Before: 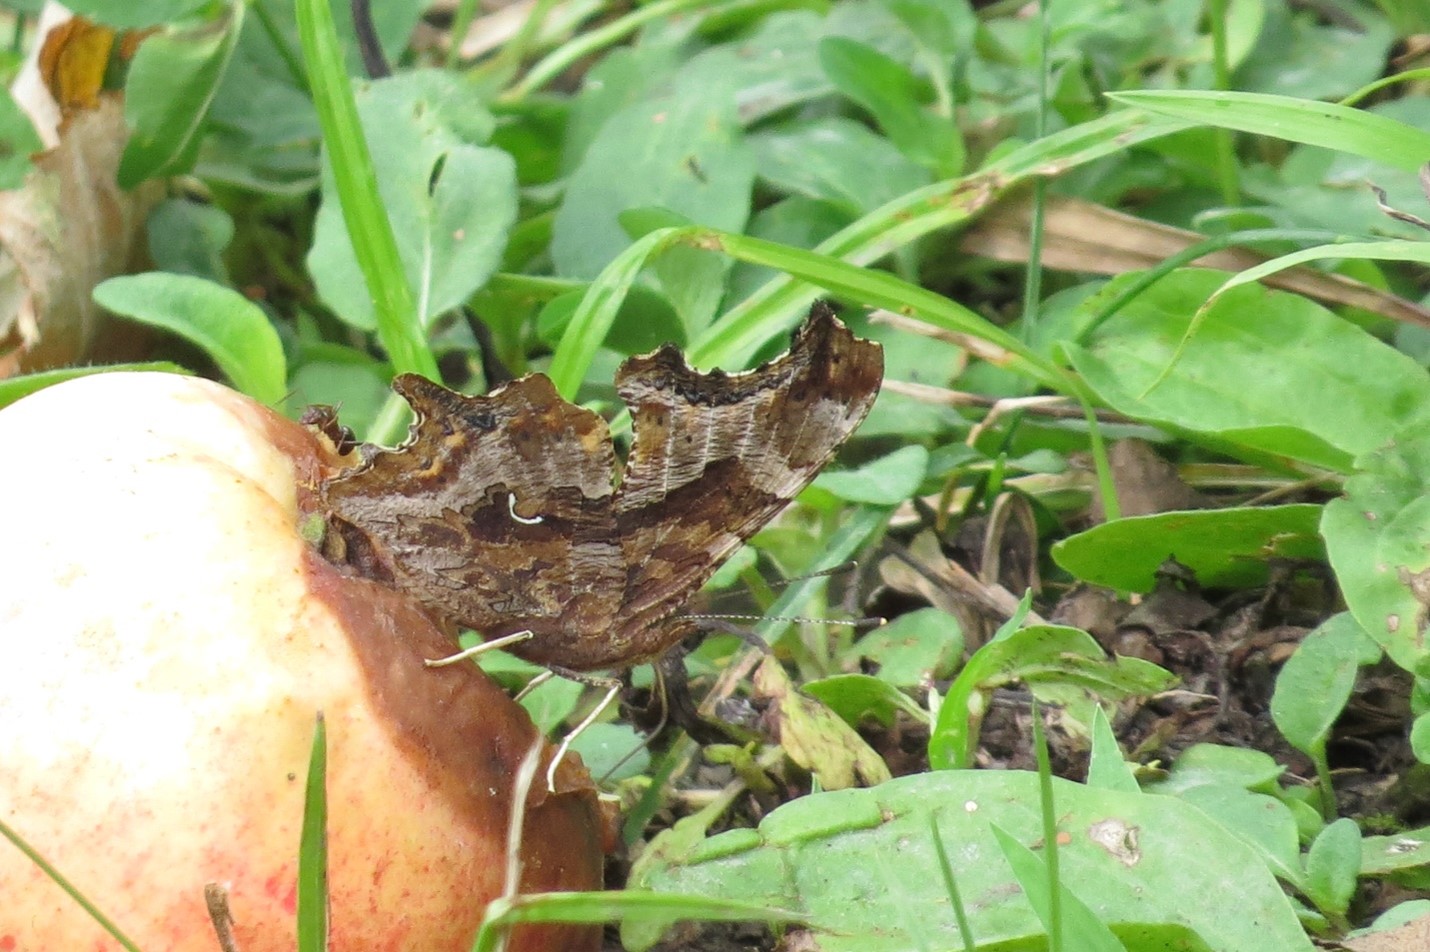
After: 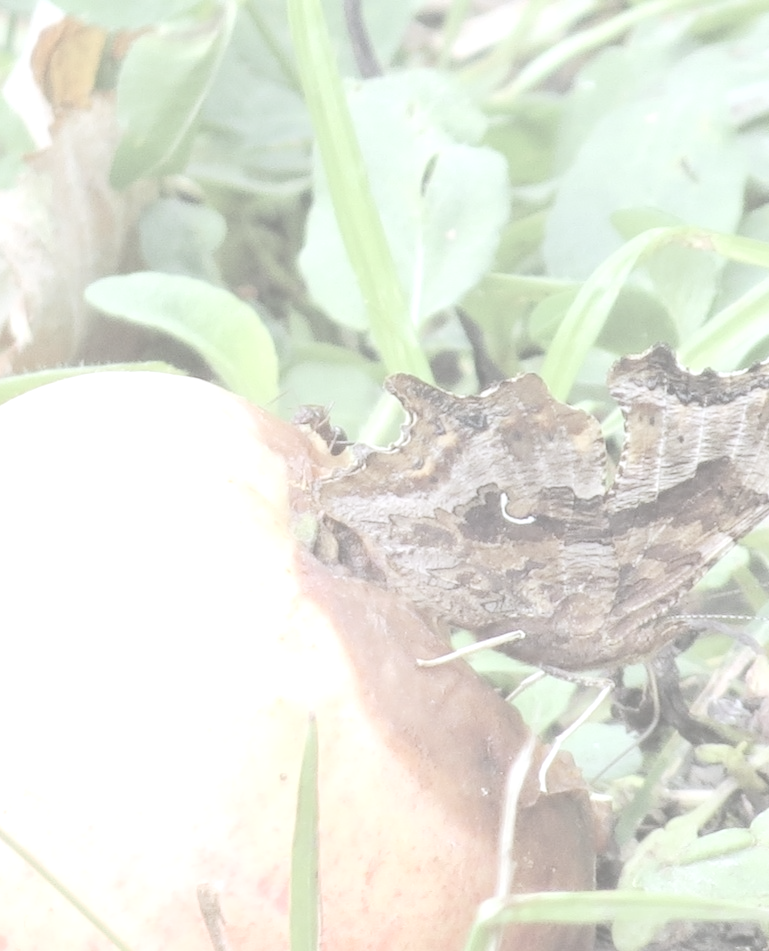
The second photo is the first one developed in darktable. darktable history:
contrast brightness saturation: contrast -0.32, brightness 0.75, saturation -0.78
white balance: red 0.967, blue 1.119, emerald 0.756
exposure: black level correction 0, exposure 1.1 EV, compensate exposure bias true, compensate highlight preservation false
crop: left 0.587%, right 45.588%, bottom 0.086%
tone equalizer: -8 EV -0.417 EV, -7 EV -0.389 EV, -6 EV -0.333 EV, -5 EV -0.222 EV, -3 EV 0.222 EV, -2 EV 0.333 EV, -1 EV 0.389 EV, +0 EV 0.417 EV, edges refinement/feathering 500, mask exposure compensation -1.57 EV, preserve details no
base curve: curves: ch0 [(0, 0) (0.472, 0.508) (1, 1)]
